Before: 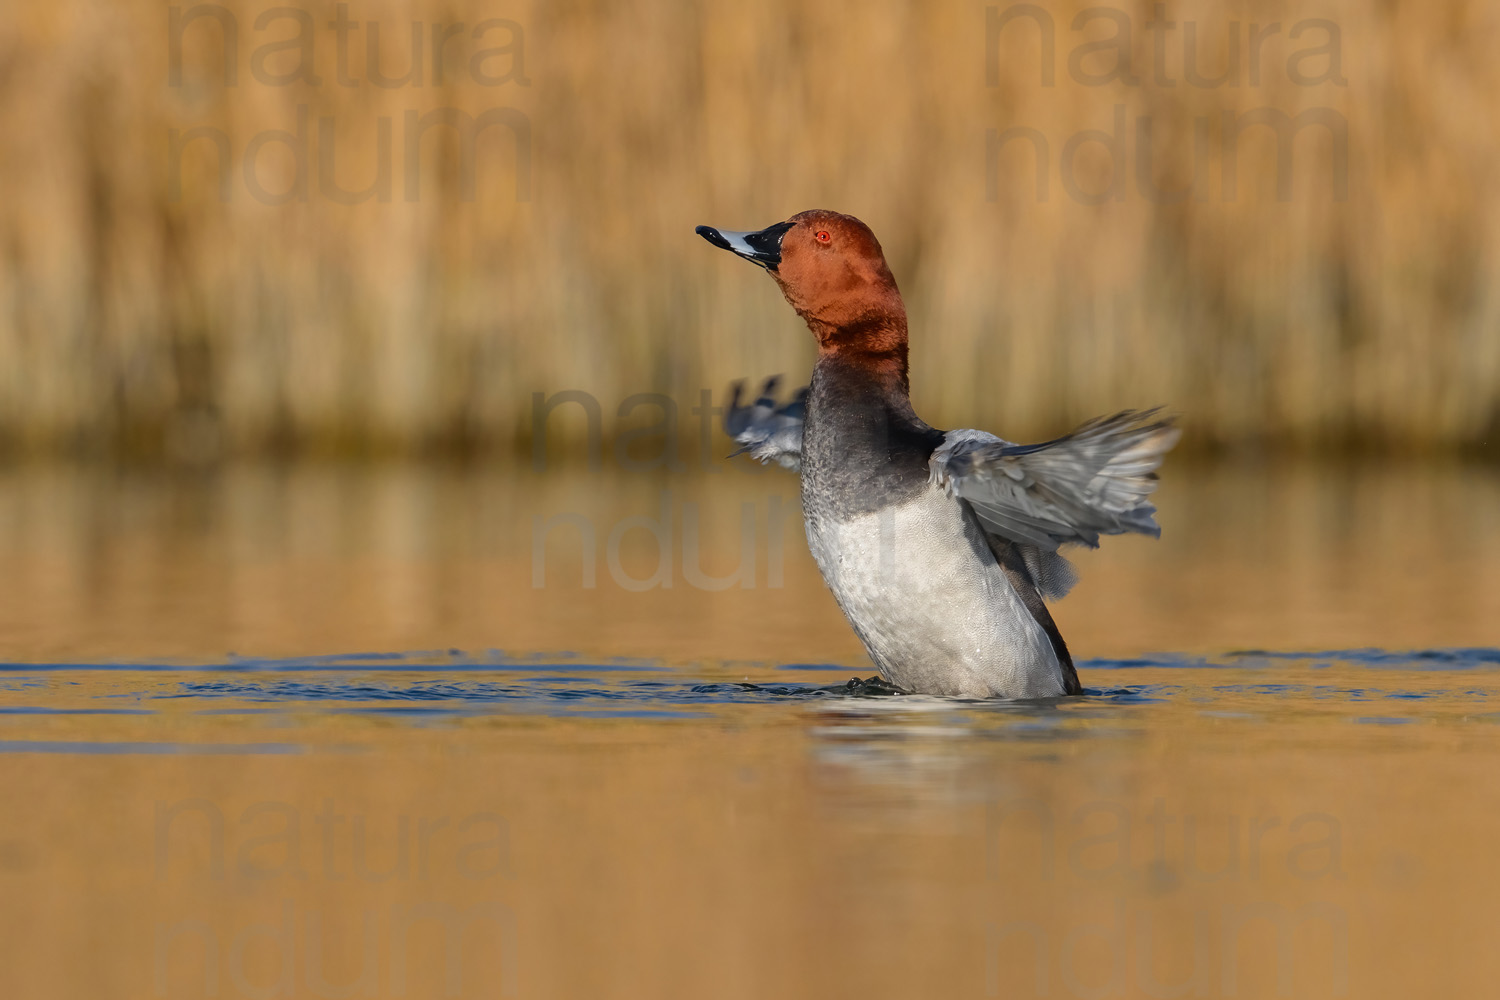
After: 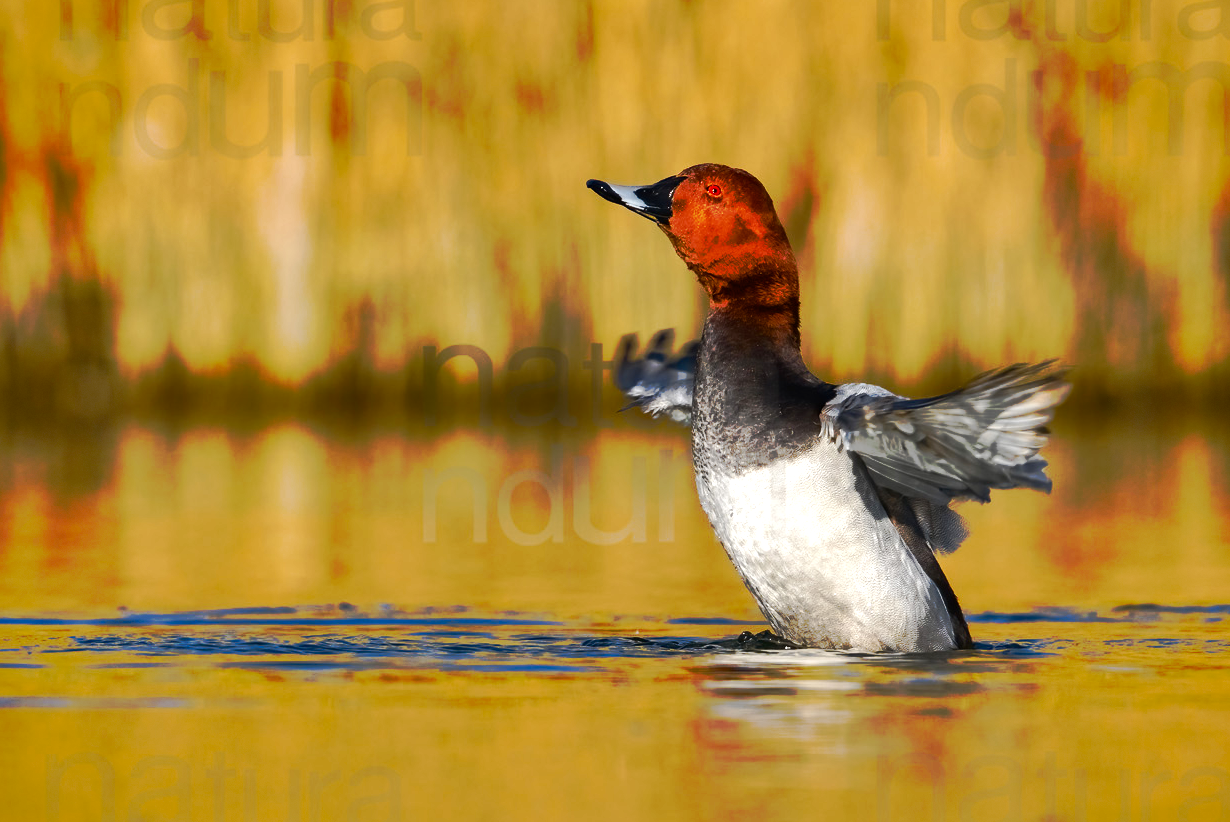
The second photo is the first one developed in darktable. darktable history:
color balance rgb: highlights gain › luminance 17.404%, perceptual saturation grading › global saturation 20%, perceptual saturation grading › highlights -24.909%, perceptual saturation grading › shadows 49.46%, perceptual brilliance grading › global brilliance 15.024%, perceptual brilliance grading › shadows -35.27%
crop and rotate: left 7.38%, top 4.685%, right 10.61%, bottom 13.096%
shadows and highlights: highlights color adjustment 0.824%, low approximation 0.01, soften with gaussian
vignetting: fall-off radius 94.74%, saturation 0.378, dithering 8-bit output
tone equalizer: edges refinement/feathering 500, mask exposure compensation -1.57 EV, preserve details no
tone curve: curves: ch0 [(0, 0) (0.003, 0.003) (0.011, 0.011) (0.025, 0.024) (0.044, 0.043) (0.069, 0.067) (0.1, 0.096) (0.136, 0.131) (0.177, 0.171) (0.224, 0.217) (0.277, 0.267) (0.335, 0.324) (0.399, 0.385) (0.468, 0.452) (0.543, 0.632) (0.623, 0.697) (0.709, 0.766) (0.801, 0.839) (0.898, 0.917) (1, 1)], preserve colors none
